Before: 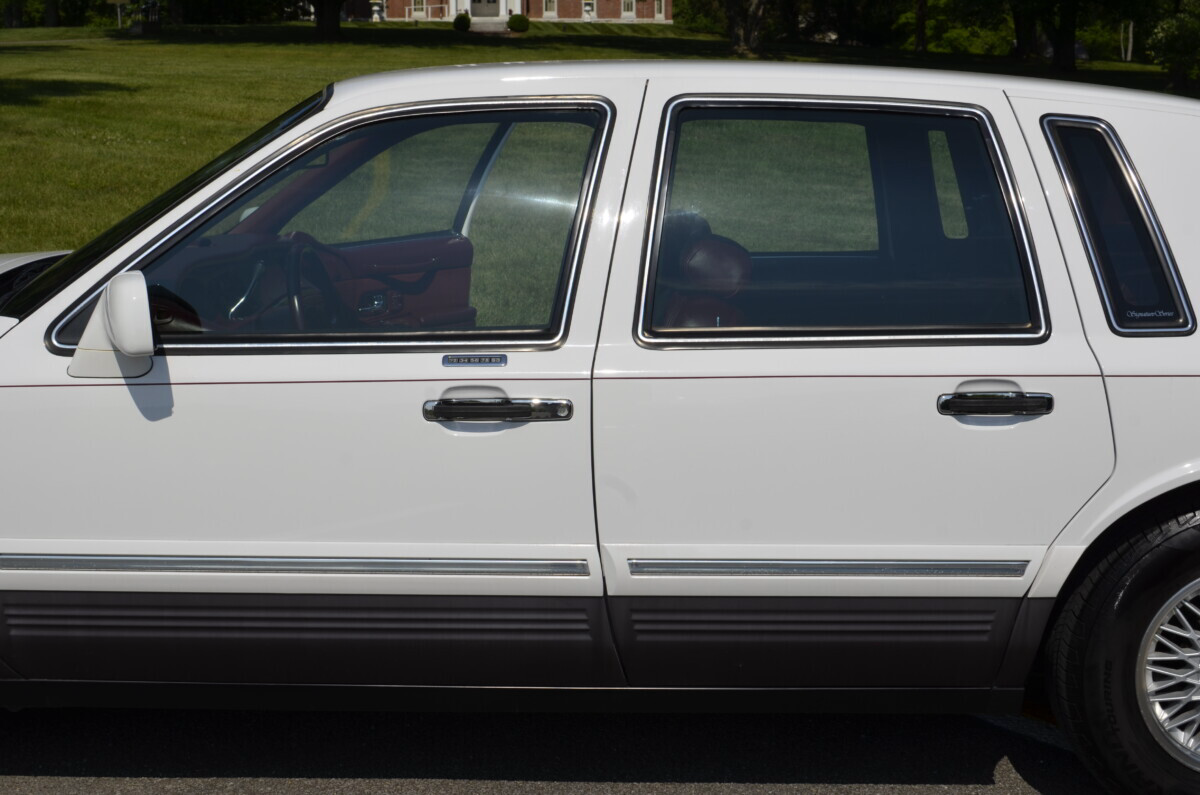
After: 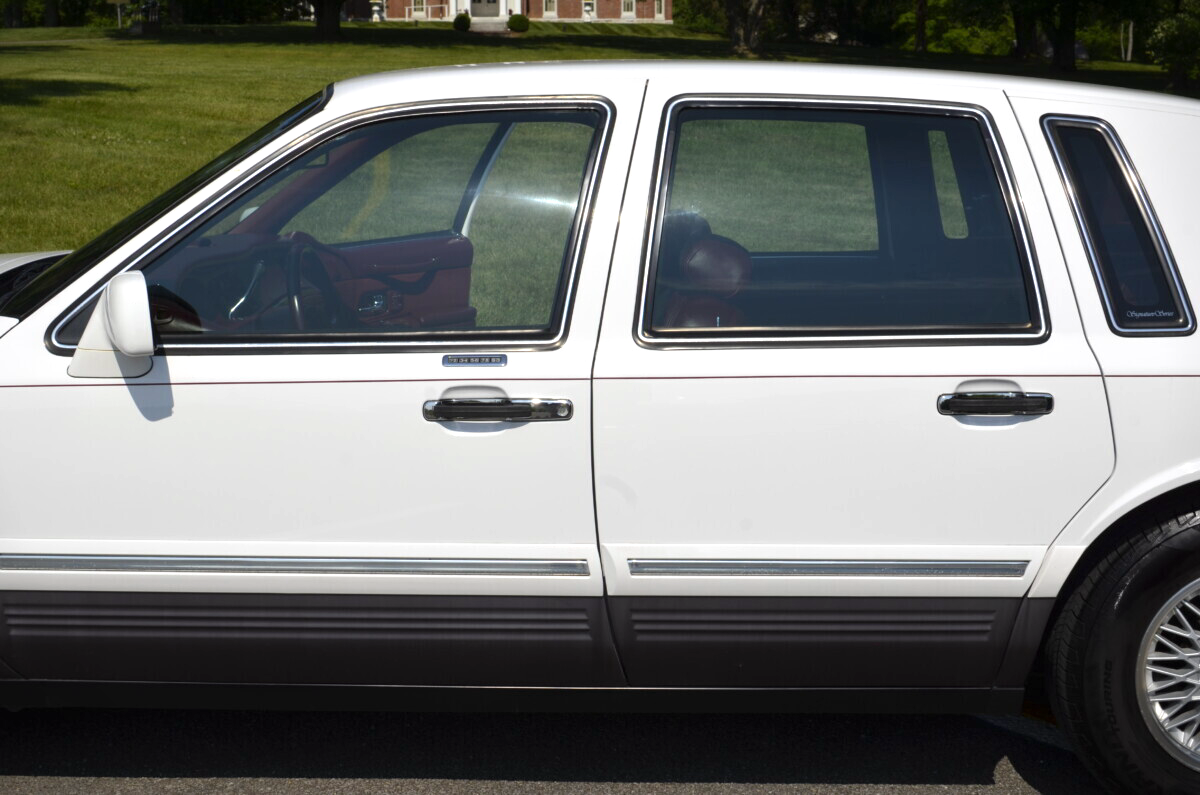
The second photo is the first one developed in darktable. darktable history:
exposure: exposure 0.657 EV, compensate highlight preservation false
vignetting: fall-off start 97.23%, saturation -0.024, center (-0.033, -0.042), width/height ratio 1.179, unbound false
